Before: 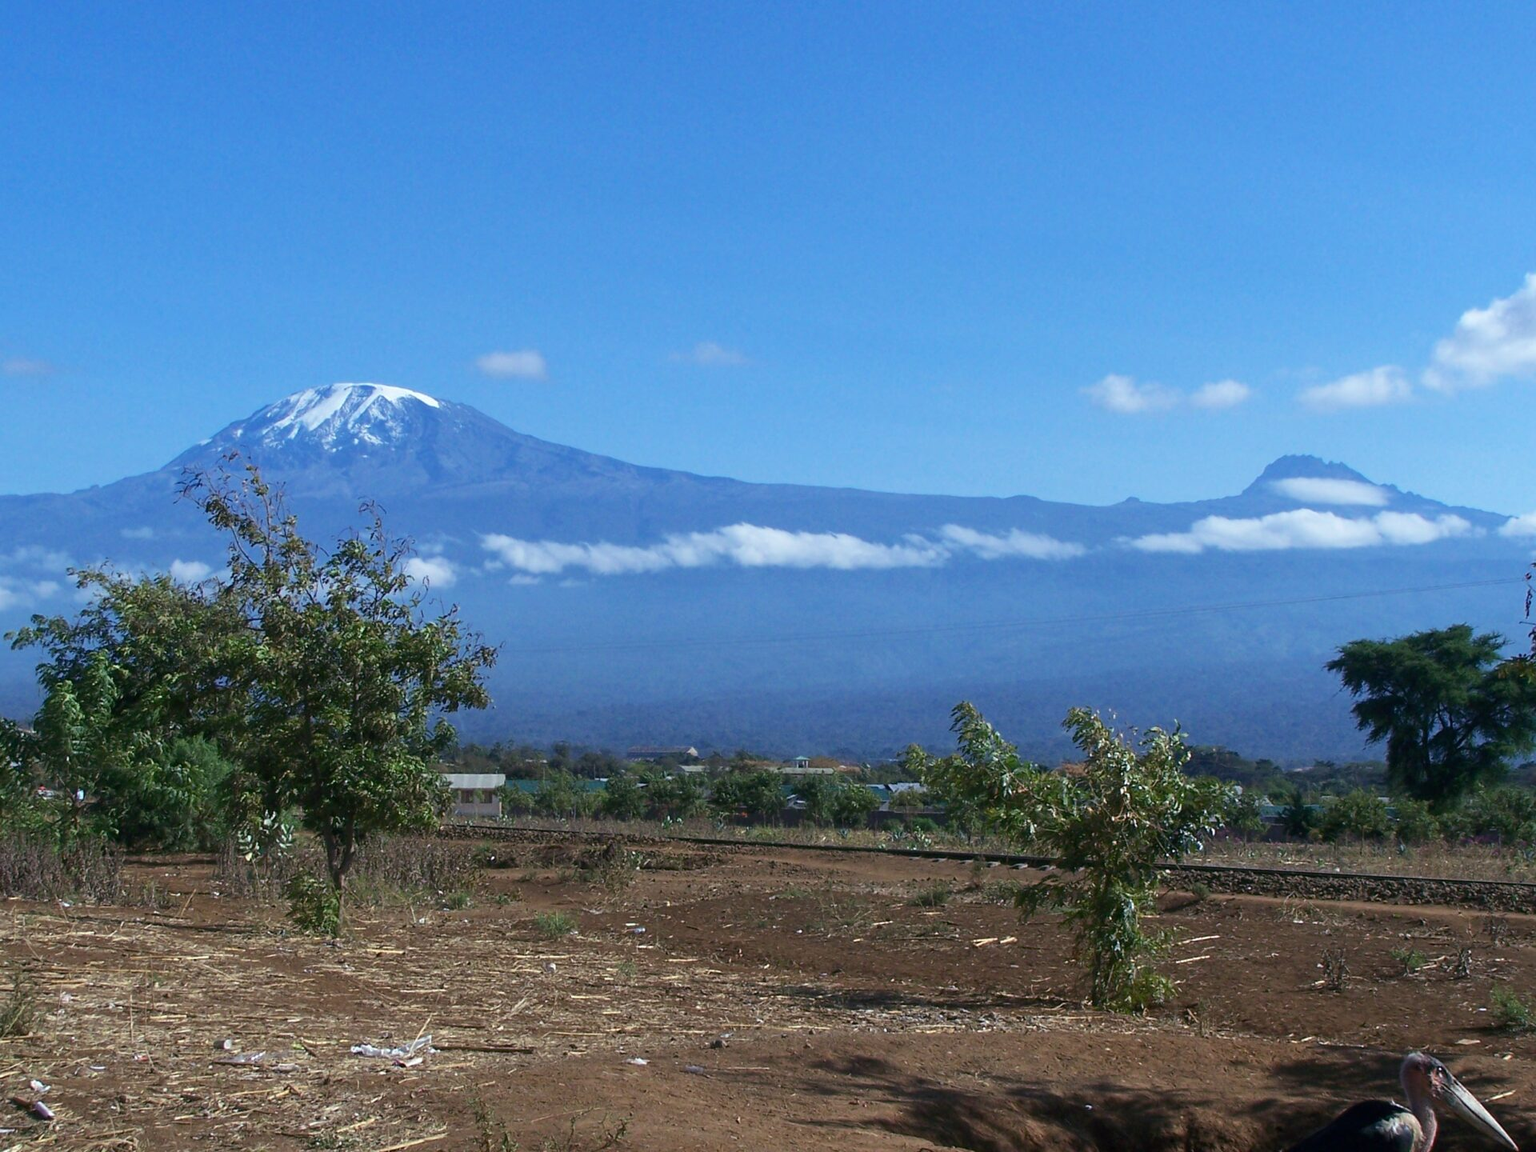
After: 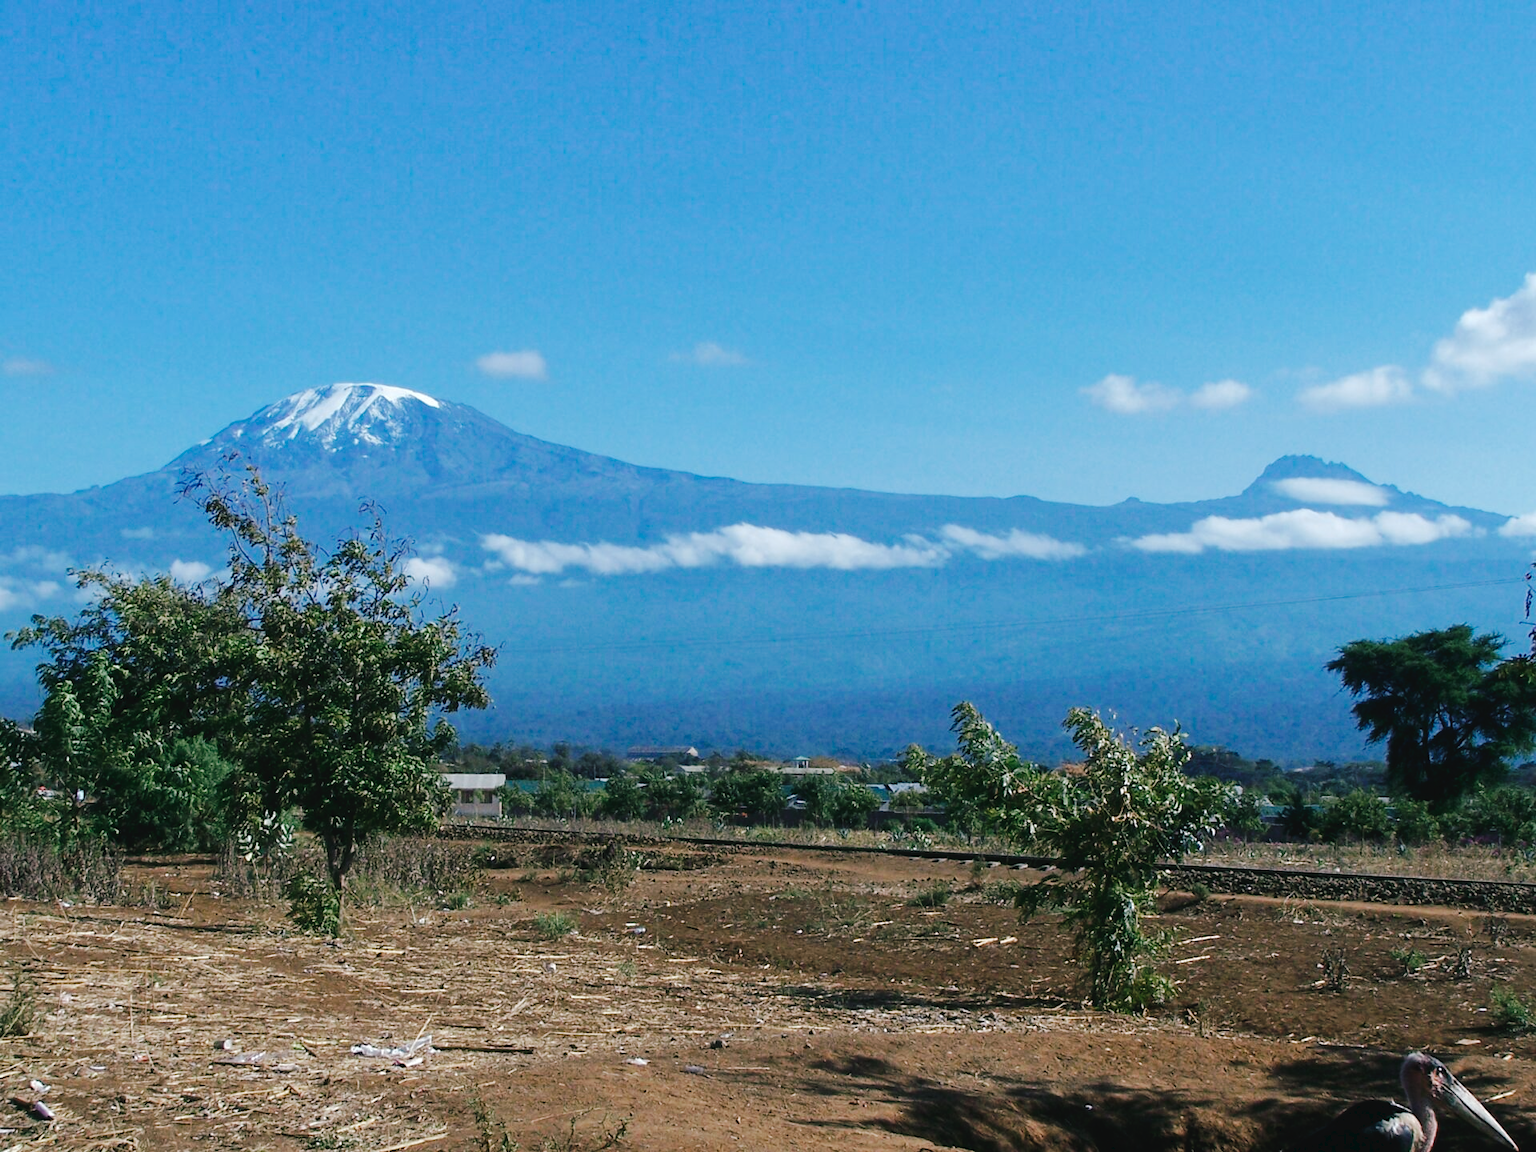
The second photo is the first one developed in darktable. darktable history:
tone curve: curves: ch0 [(0, 0) (0.003, 0.036) (0.011, 0.039) (0.025, 0.039) (0.044, 0.043) (0.069, 0.05) (0.1, 0.072) (0.136, 0.102) (0.177, 0.144) (0.224, 0.204) (0.277, 0.288) (0.335, 0.384) (0.399, 0.477) (0.468, 0.575) (0.543, 0.652) (0.623, 0.724) (0.709, 0.785) (0.801, 0.851) (0.898, 0.915) (1, 1)], preserve colors none
color look up table: target L [91.36, 90.6, 85.22, 86.98, 80.74, 71.79, 58.28, 56.72, 60.57, 51.08, 37.01, 27.71, 8.723, 200.55, 101.99, 88.77, 82.12, 77.07, 62.19, 60.91, 57.58, 55.92, 51.49, 45.65, 41.63, 37.35, 30.45, 30.9, 17.81, 81.12, 74.23, 64.09, 72.74, 55.87, 57.28, 52.54, 50.1, 35.95, 33.04, 32.08, 18.31, 10.78, 77.78, 63.11, 58.57, 59.13, 38.11, 36.32, 14.97], target a [-27.63, -21.67, -38.74, -41.41, -18.15, -33.46, -56.39, -38.74, -6.052, -14.03, -28.84, -20.61, -15.95, 0, 0, 2.694, 3.242, 27.2, 45.18, 32.01, 61.94, 45.62, 20.34, 51.72, 59.19, 50.47, 4.066, 36.09, 24.01, 20.65, 39.58, 24.57, 50.59, 66.92, 71.74, 20.61, 6.979, 41.78, 25.02, 19.18, 19.74, 14.48, -41.12, -42.03, -19.88, -20.53, -9.083, -19.14, -1.028], target b [41.12, 18.03, 25.37, 12.61, -0.641, 16.45, 36.65, 42.25, 5.789, 33.91, 24.54, 15.19, 11.45, 0, -0.001, 23.34, 57.48, 7.106, 61.44, 44.27, 32.64, 10.01, 46.44, 45.98, 46.46, 13.06, 3.067, 36.49, 27.34, -20.84, -13.43, -4.953, -32.11, -6.188, -28.67, -39.96, -60.47, -56.79, -21.03, -69.73, -38.32, -2.76, -24.12, -2.089, -44.53, -16.59, -18.4, -3.986, -18.61], num patches 49
